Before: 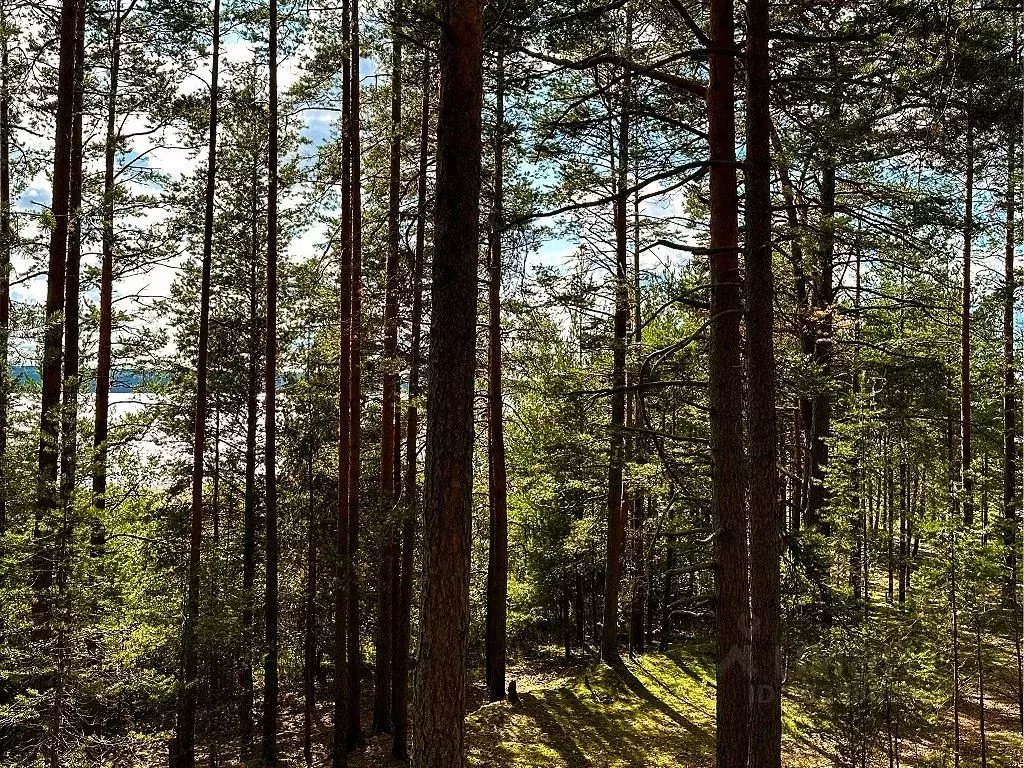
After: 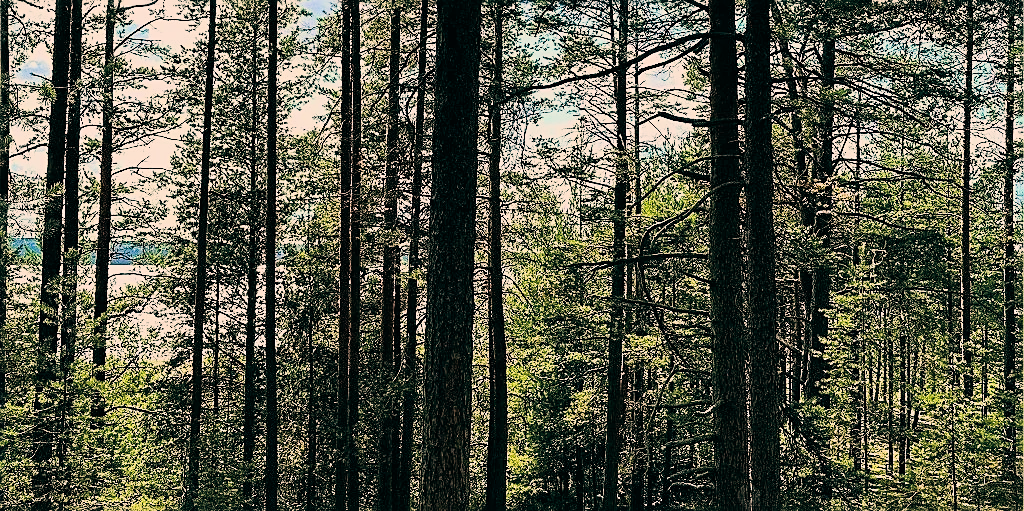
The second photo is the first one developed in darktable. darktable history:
color balance: lift [1.005, 0.99, 1.007, 1.01], gamma [1, 0.979, 1.011, 1.021], gain [0.923, 1.098, 1.025, 0.902], input saturation 90.45%, contrast 7.73%, output saturation 105.91%
crop: top 16.727%, bottom 16.727%
sharpen: on, module defaults
filmic rgb: black relative exposure -6.15 EV, white relative exposure 6.96 EV, hardness 2.23, color science v6 (2022)
tone curve: curves: ch0 [(0, 0) (0.266, 0.247) (0.741, 0.751) (1, 1)], color space Lab, linked channels, preserve colors none
exposure: exposure 1.061 EV, compensate highlight preservation false
